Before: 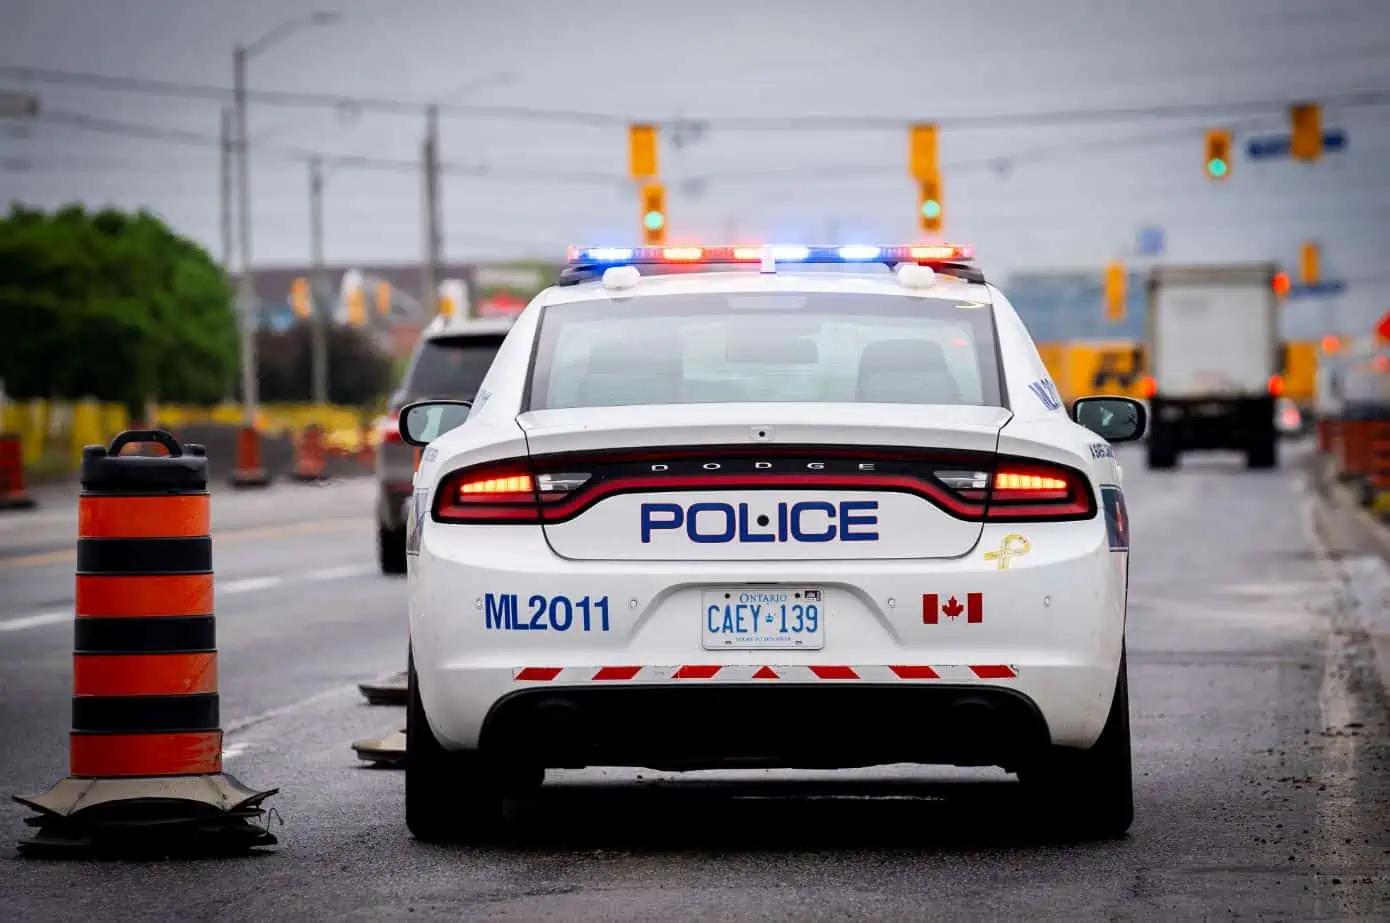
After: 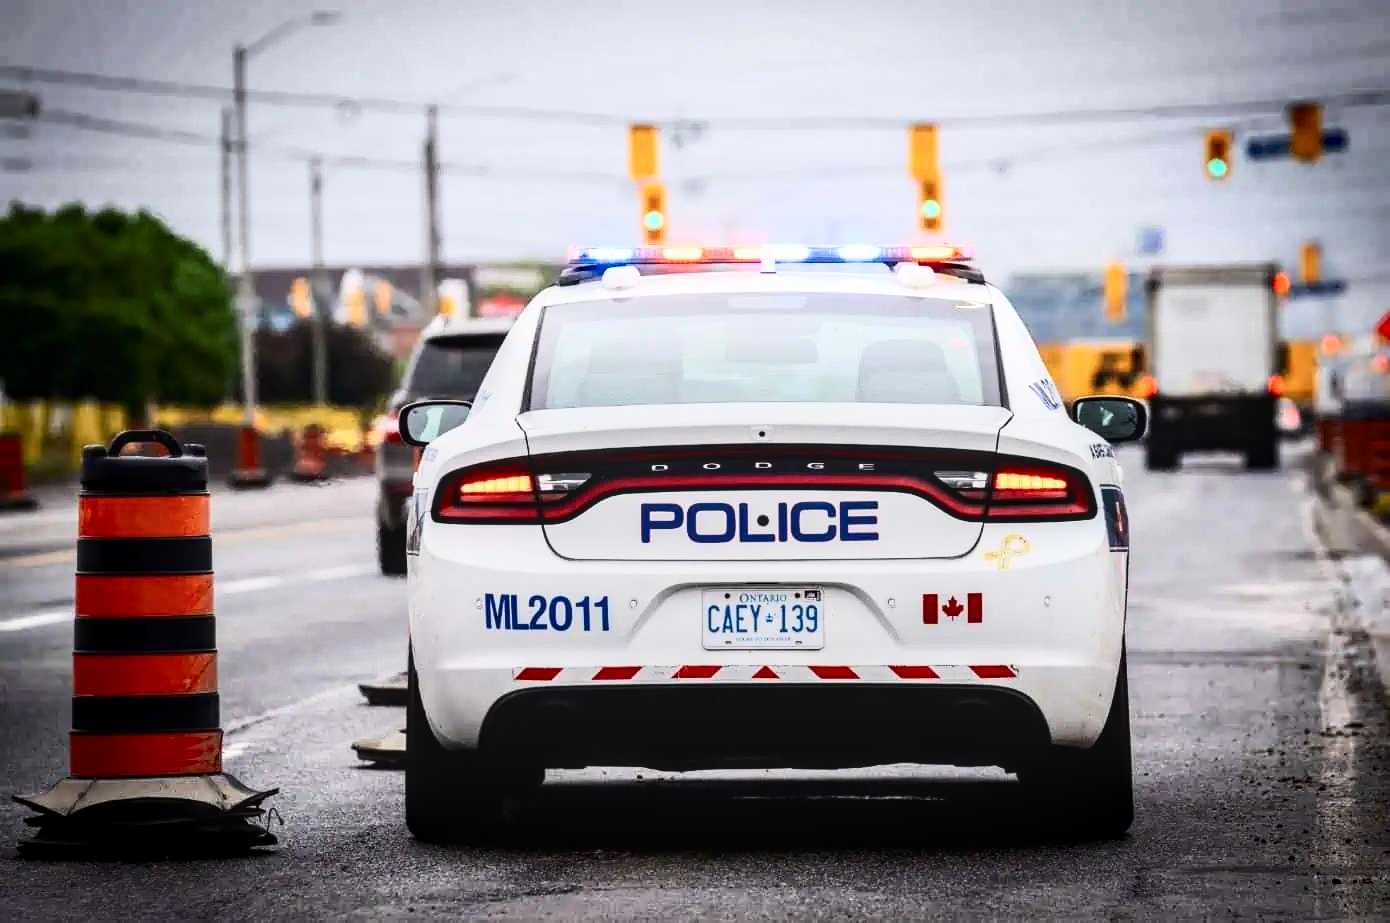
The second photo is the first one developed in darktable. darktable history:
contrast brightness saturation: contrast 0.39, brightness 0.1
local contrast: on, module defaults
